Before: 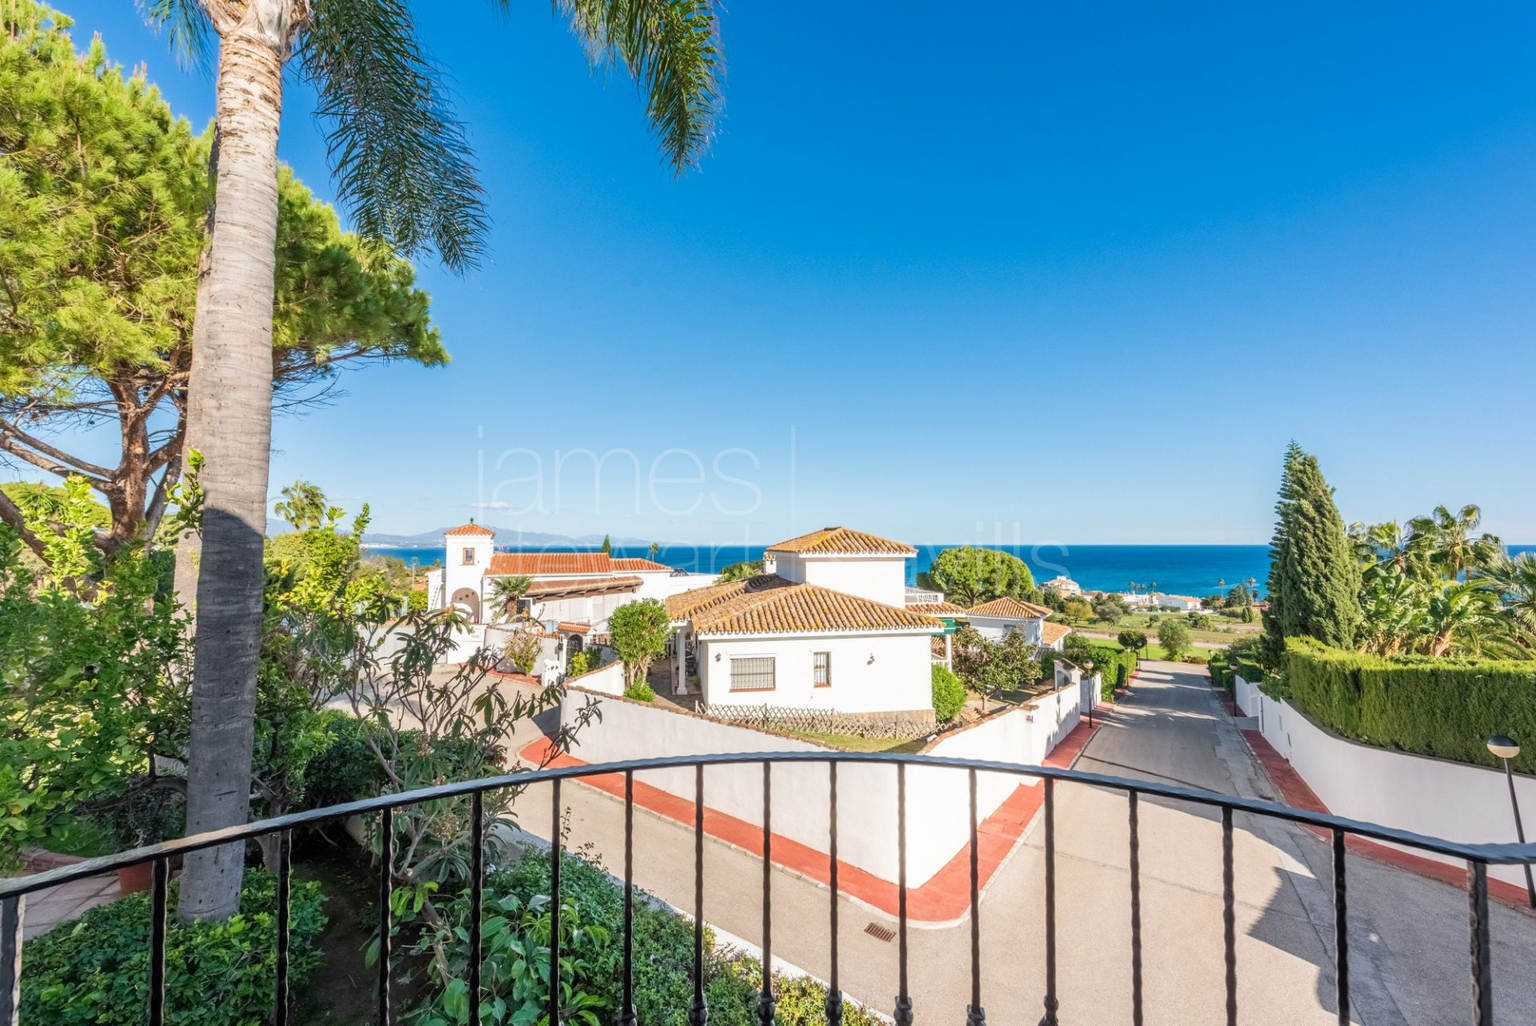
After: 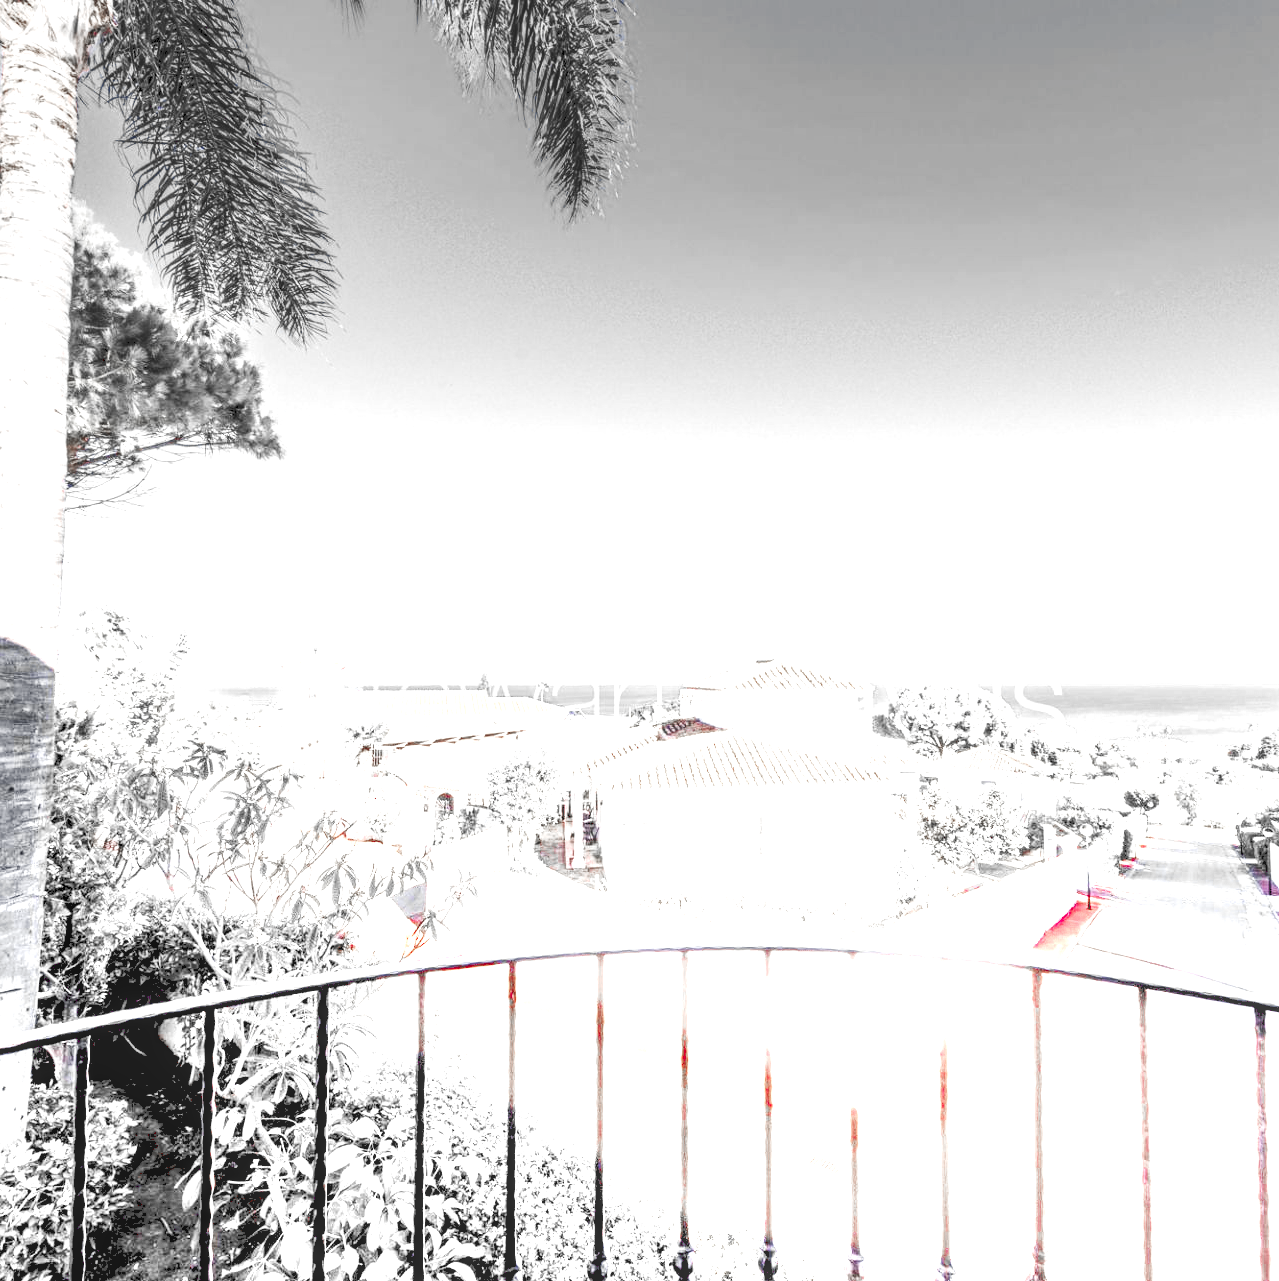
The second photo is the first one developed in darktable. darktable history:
crop and rotate: left 14.292%, right 19.041%
local contrast: on, module defaults
exposure: black level correction 0.012, exposure 0.7 EV, compensate exposure bias true, compensate highlight preservation false
graduated density: density -3.9 EV
color zones: curves: ch0 [(0, 0.278) (0.143, 0.5) (0.286, 0.5) (0.429, 0.5) (0.571, 0.5) (0.714, 0.5) (0.857, 0.5) (1, 0.5)]; ch1 [(0, 1) (0.143, 0.165) (0.286, 0) (0.429, 0) (0.571, 0) (0.714, 0) (0.857, 0.5) (1, 0.5)]; ch2 [(0, 0.508) (0.143, 0.5) (0.286, 0.5) (0.429, 0.5) (0.571, 0.5) (0.714, 0.5) (0.857, 0.5) (1, 0.5)]
tone curve: curves: ch0 [(0, 0) (0.003, 0.169) (0.011, 0.173) (0.025, 0.177) (0.044, 0.184) (0.069, 0.191) (0.1, 0.199) (0.136, 0.206) (0.177, 0.221) (0.224, 0.248) (0.277, 0.284) (0.335, 0.344) (0.399, 0.413) (0.468, 0.497) (0.543, 0.594) (0.623, 0.691) (0.709, 0.779) (0.801, 0.868) (0.898, 0.931) (1, 1)], preserve colors none
